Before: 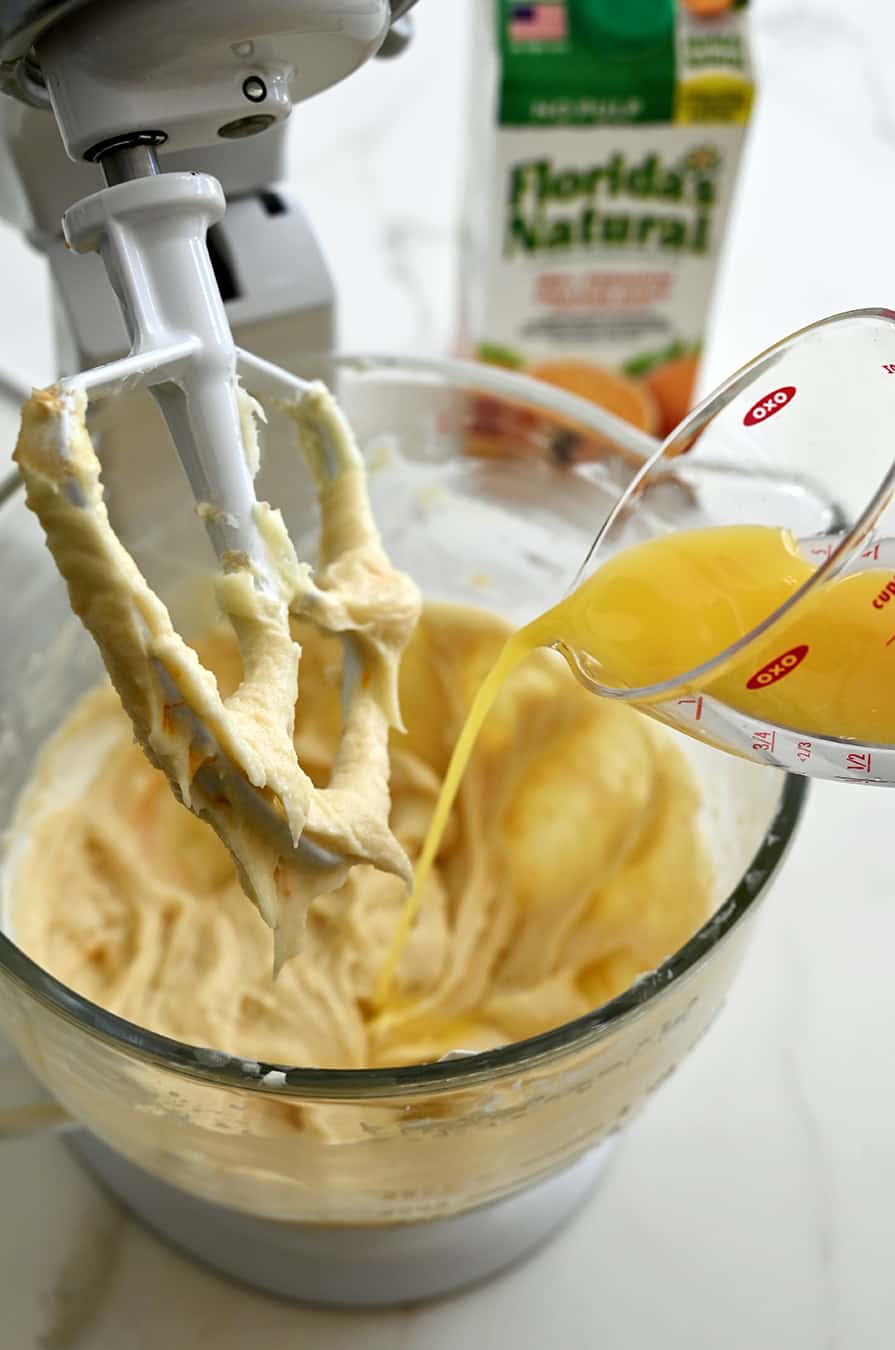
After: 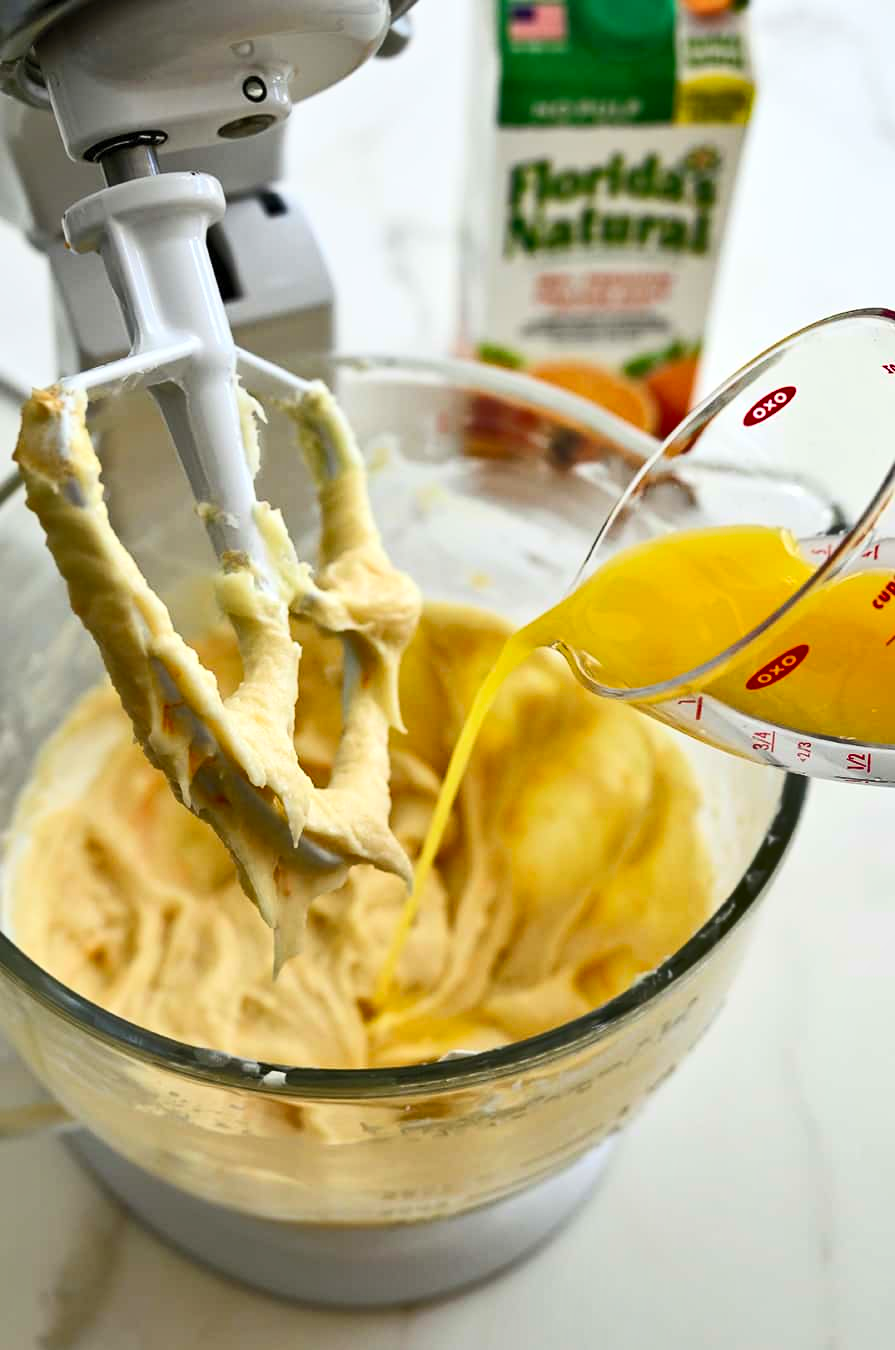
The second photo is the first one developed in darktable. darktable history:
contrast brightness saturation: contrast 0.195, brightness 0.162, saturation 0.229
shadows and highlights: shadows color adjustment 97.98%, highlights color adjustment 57.82%, soften with gaussian
